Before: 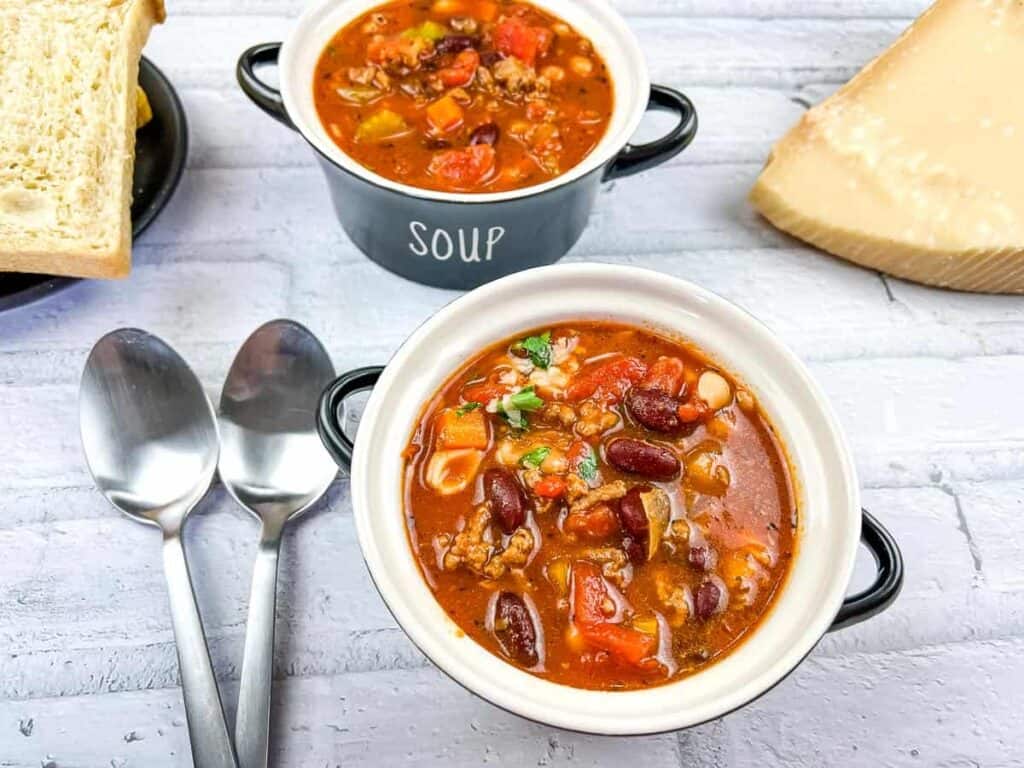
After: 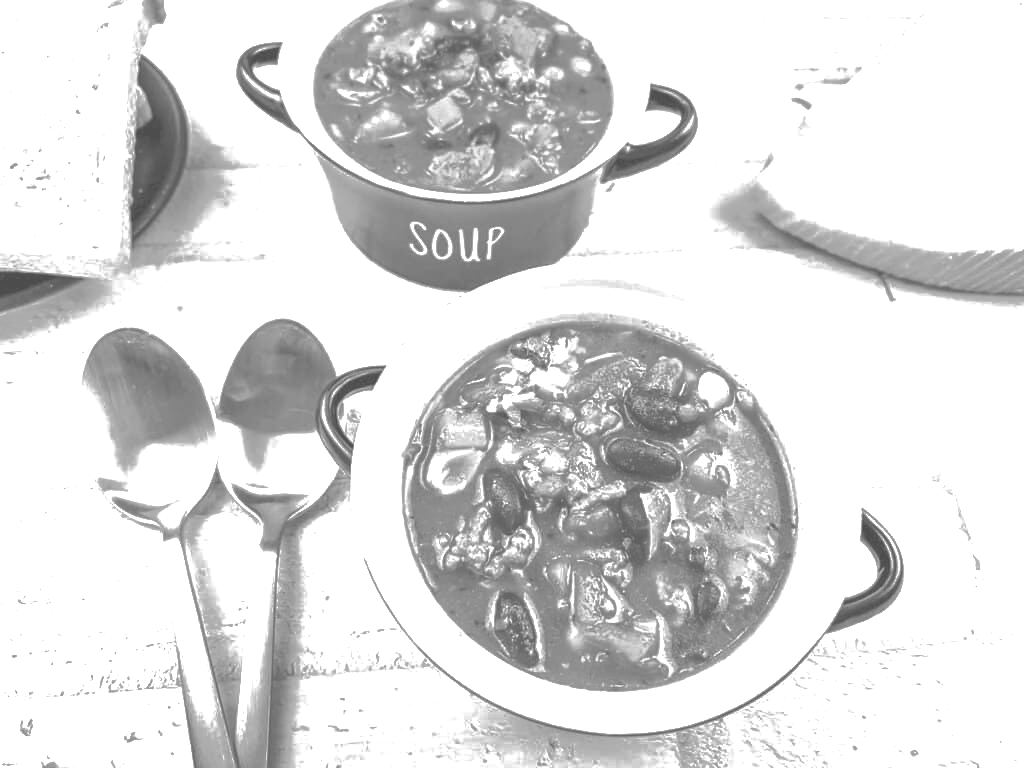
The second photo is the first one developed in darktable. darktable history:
monochrome: on, module defaults
exposure: black level correction 0, exposure 1 EV, compensate highlight preservation false
tone curve: curves: ch0 [(0, 0) (0.003, 0.322) (0.011, 0.327) (0.025, 0.345) (0.044, 0.365) (0.069, 0.378) (0.1, 0.391) (0.136, 0.403) (0.177, 0.412) (0.224, 0.429) (0.277, 0.448) (0.335, 0.474) (0.399, 0.503) (0.468, 0.537) (0.543, 0.57) (0.623, 0.61) (0.709, 0.653) (0.801, 0.699) (0.898, 0.75) (1, 1)], preserve colors none
